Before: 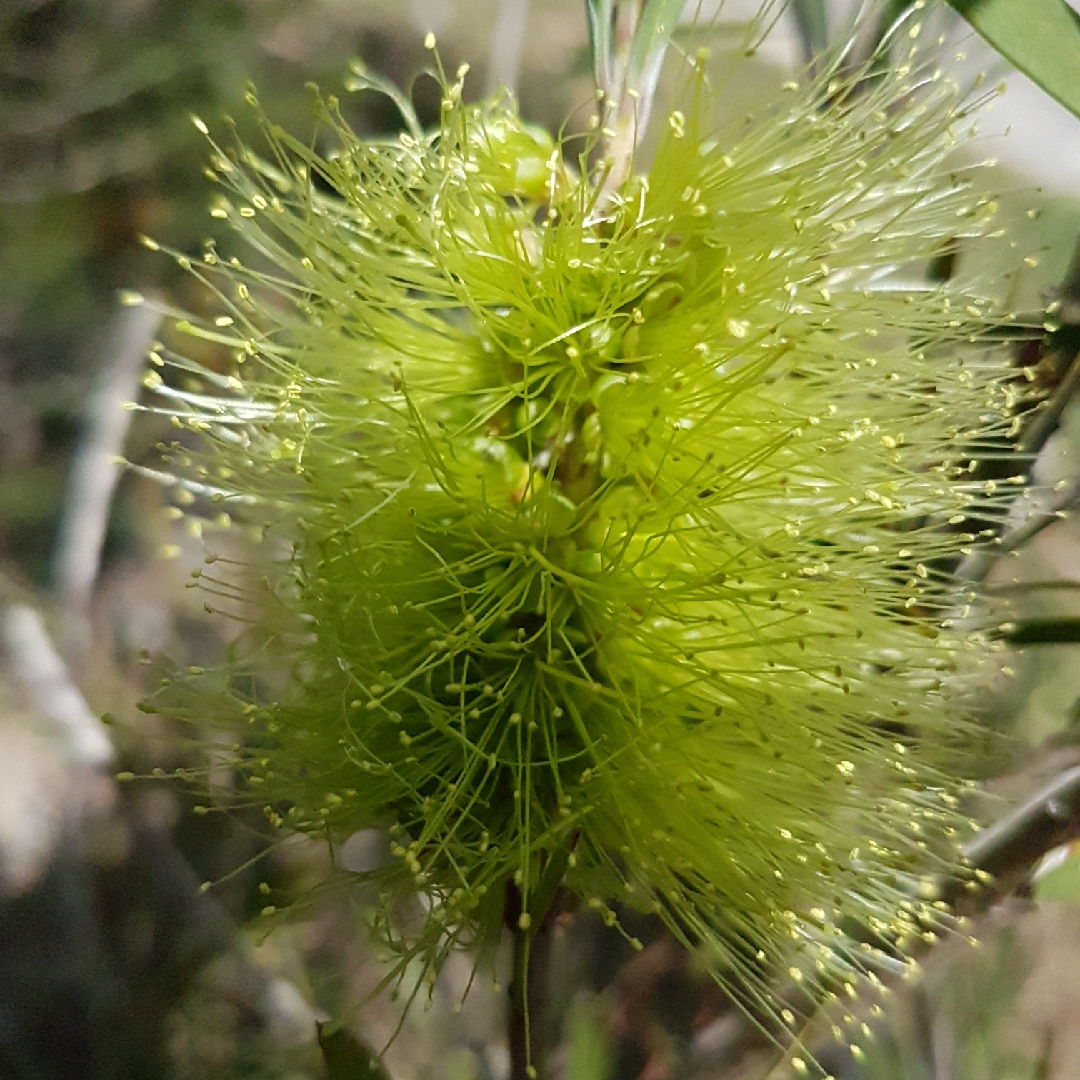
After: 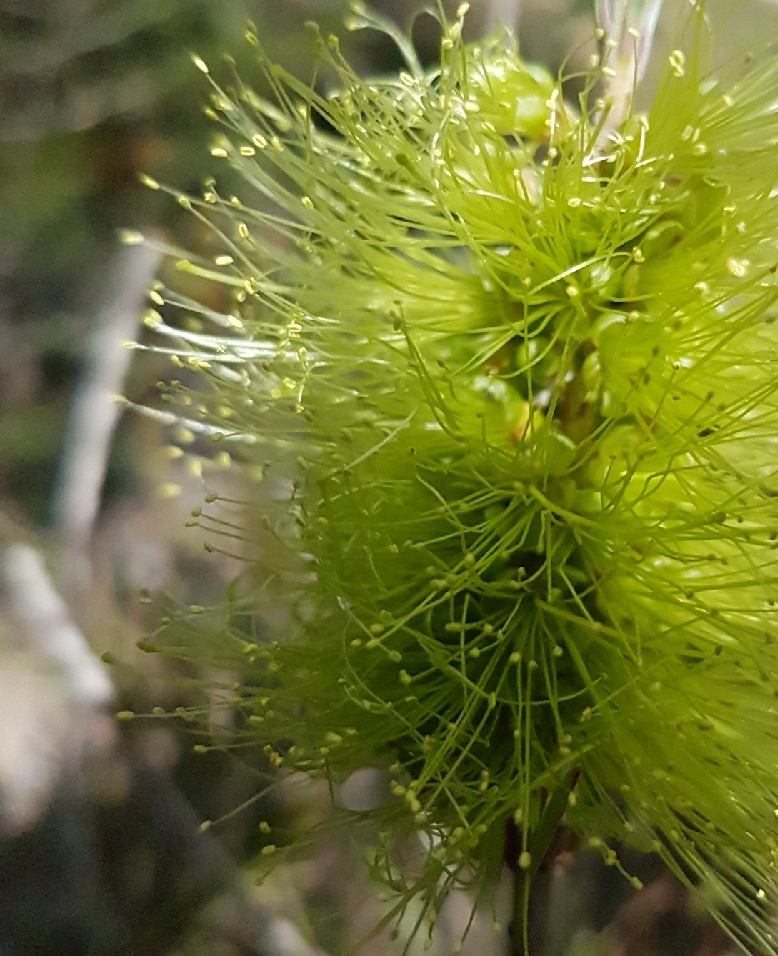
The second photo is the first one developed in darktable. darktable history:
crop: top 5.74%, right 27.909%, bottom 5.722%
